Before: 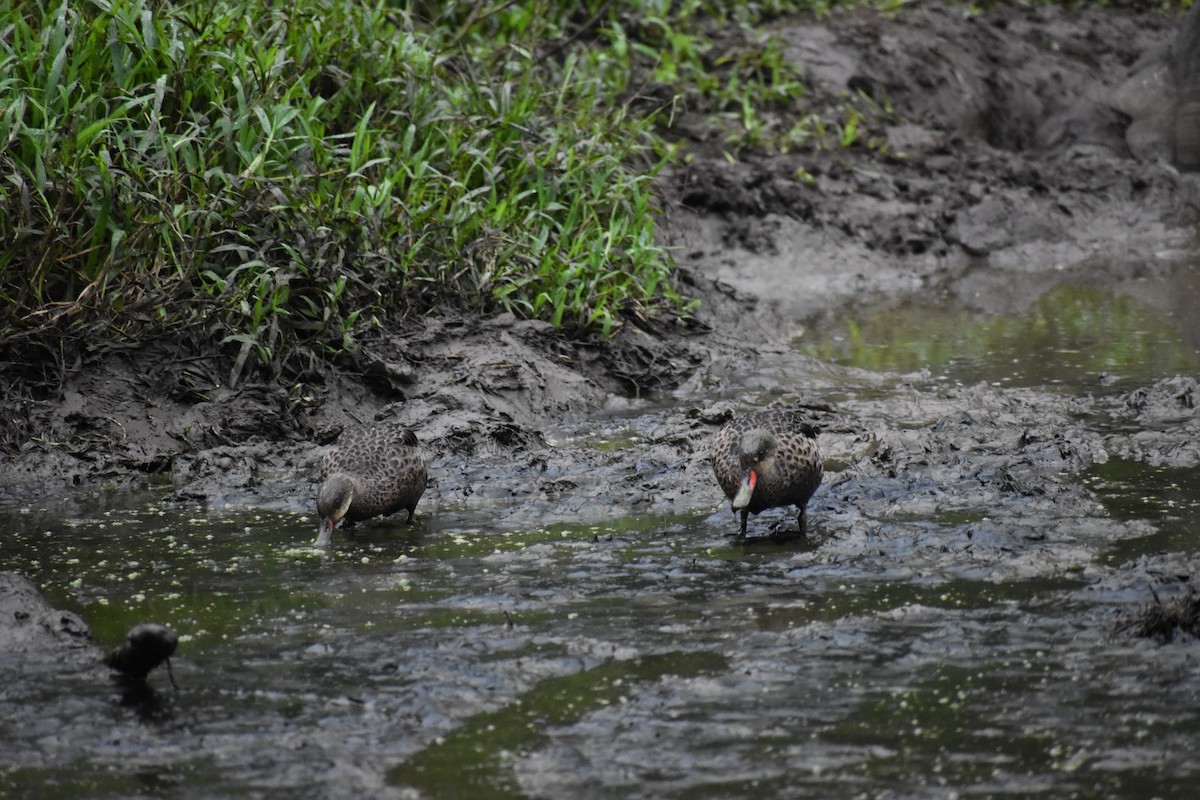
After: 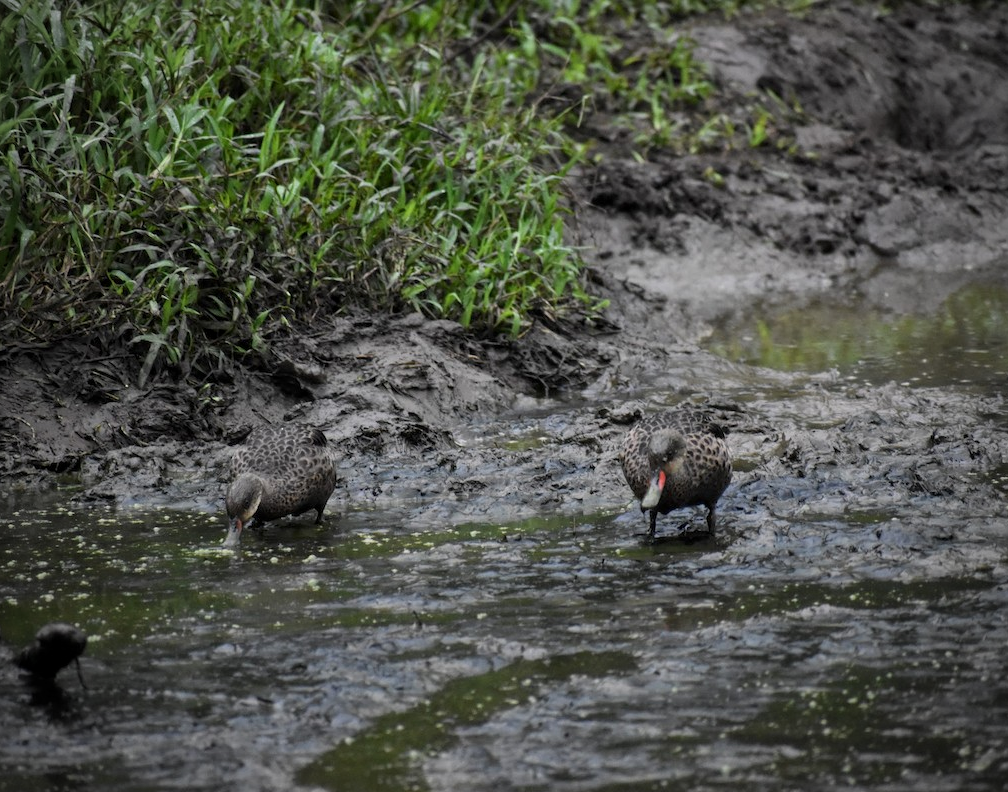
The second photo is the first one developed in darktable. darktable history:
crop: left 7.598%, right 7.873%
local contrast: highlights 100%, shadows 100%, detail 120%, midtone range 0.2
vignetting: on, module defaults
